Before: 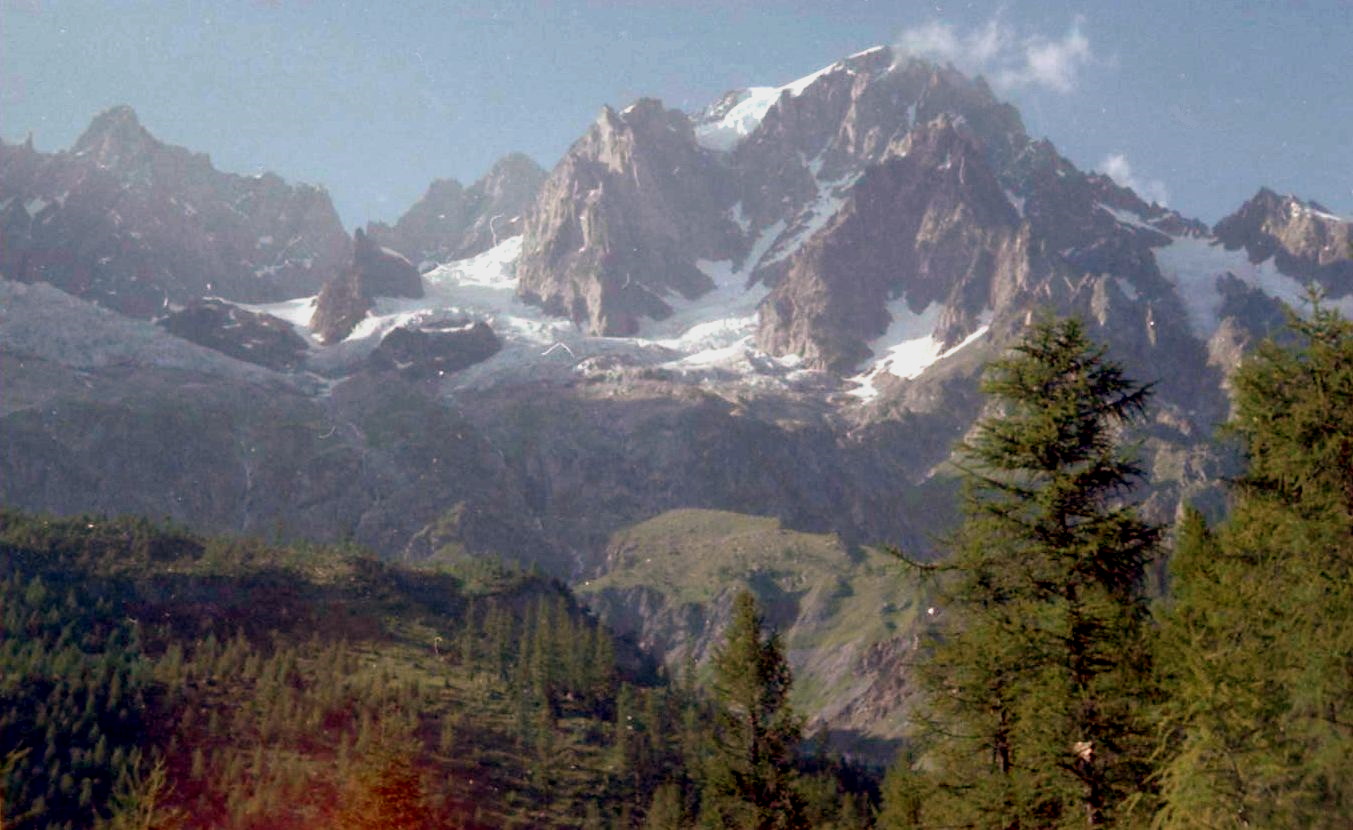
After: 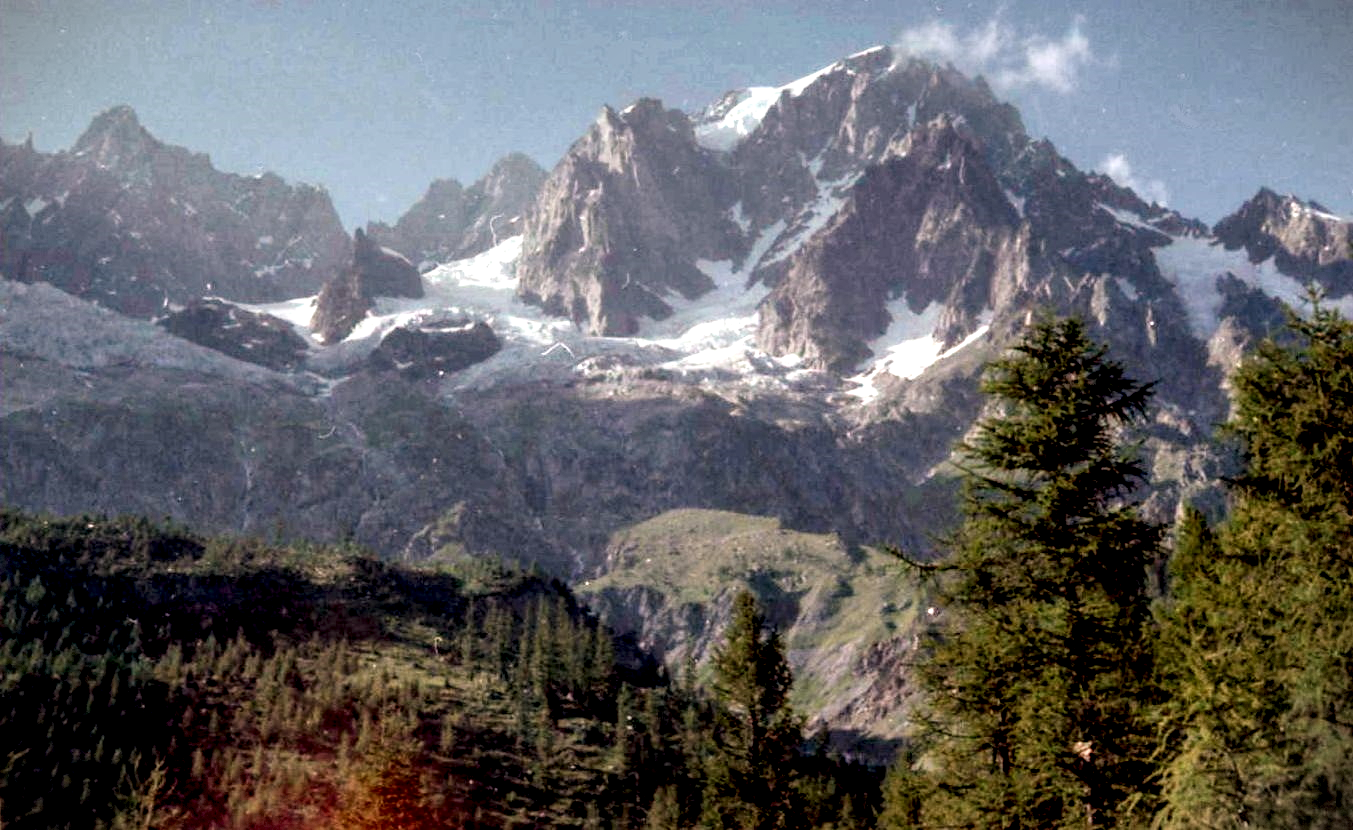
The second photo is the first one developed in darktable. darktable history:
vignetting: fall-off start 99.37%, width/height ratio 1.31, dithering 8-bit output, unbound false
filmic rgb: black relative exposure -8.15 EV, white relative exposure 3.76 EV, hardness 4.4
exposure: exposure -0.109 EV, compensate highlight preservation false
contrast brightness saturation: contrast 0.035, saturation 0.159
local contrast: detail 202%
